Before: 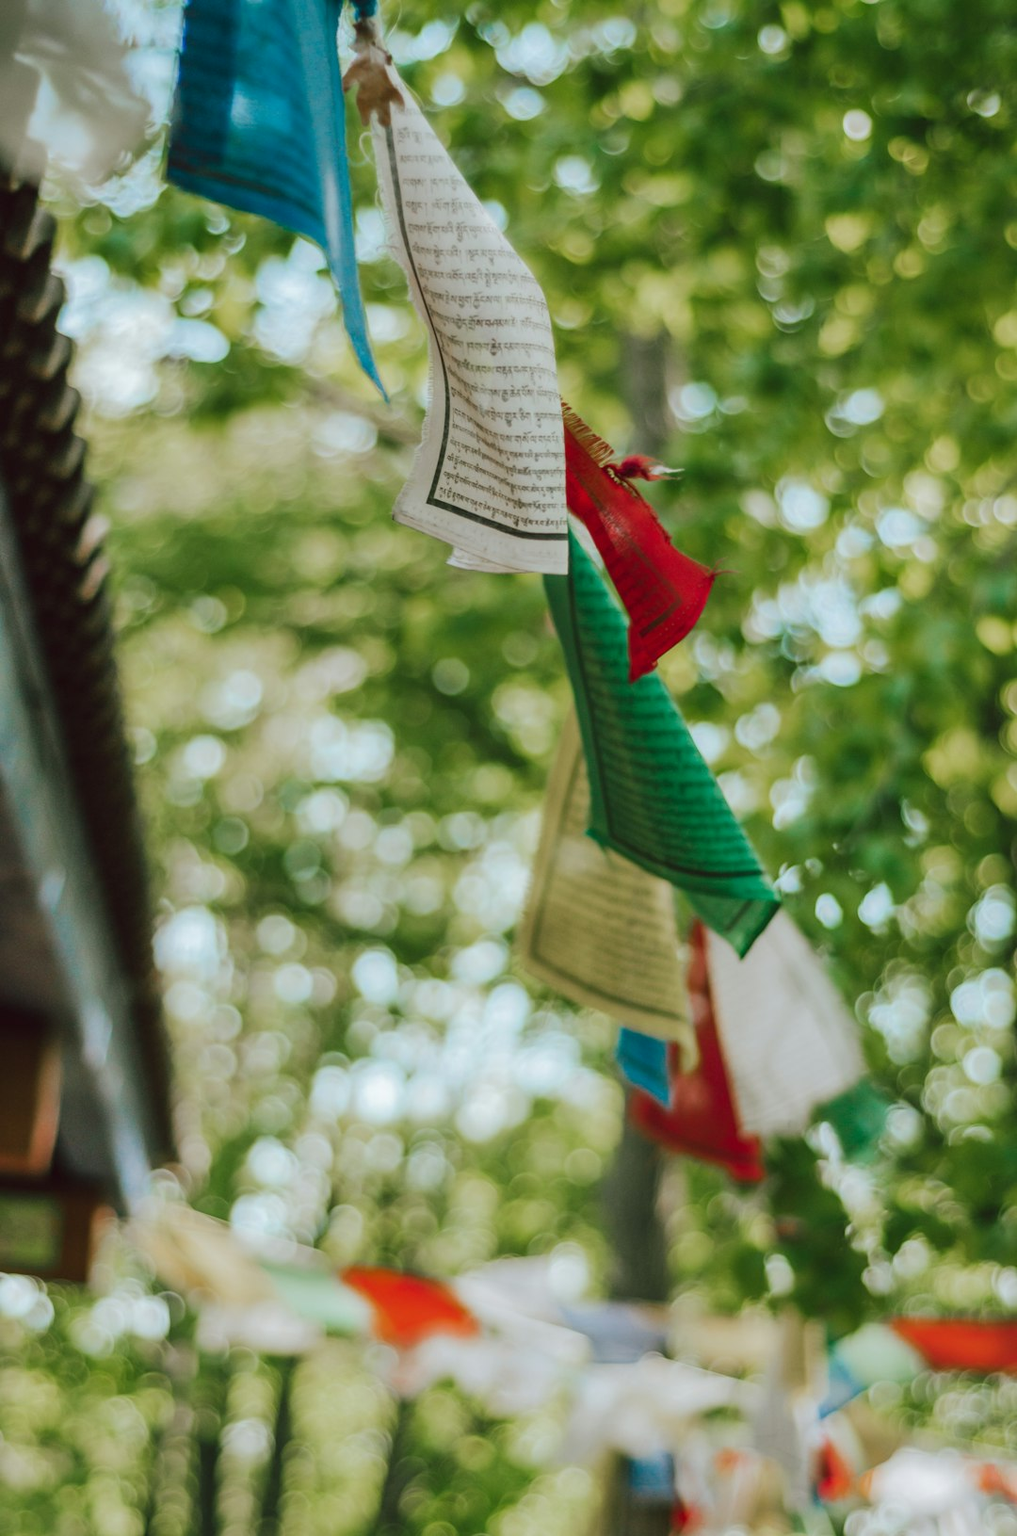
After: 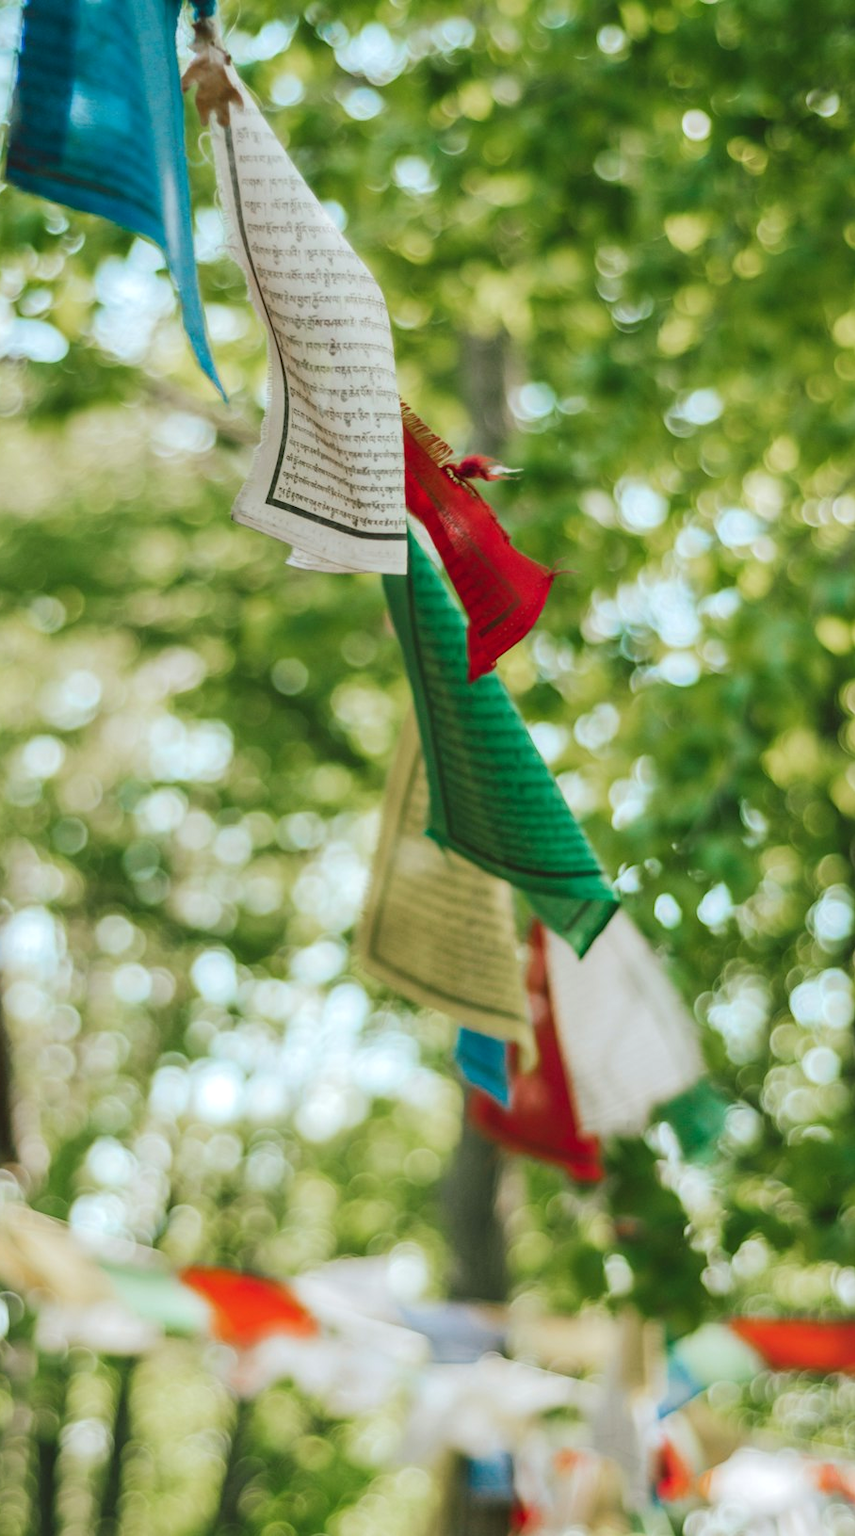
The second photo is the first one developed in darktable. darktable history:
exposure: exposure 0.295 EV, compensate exposure bias true, compensate highlight preservation false
crop: left 15.844%
